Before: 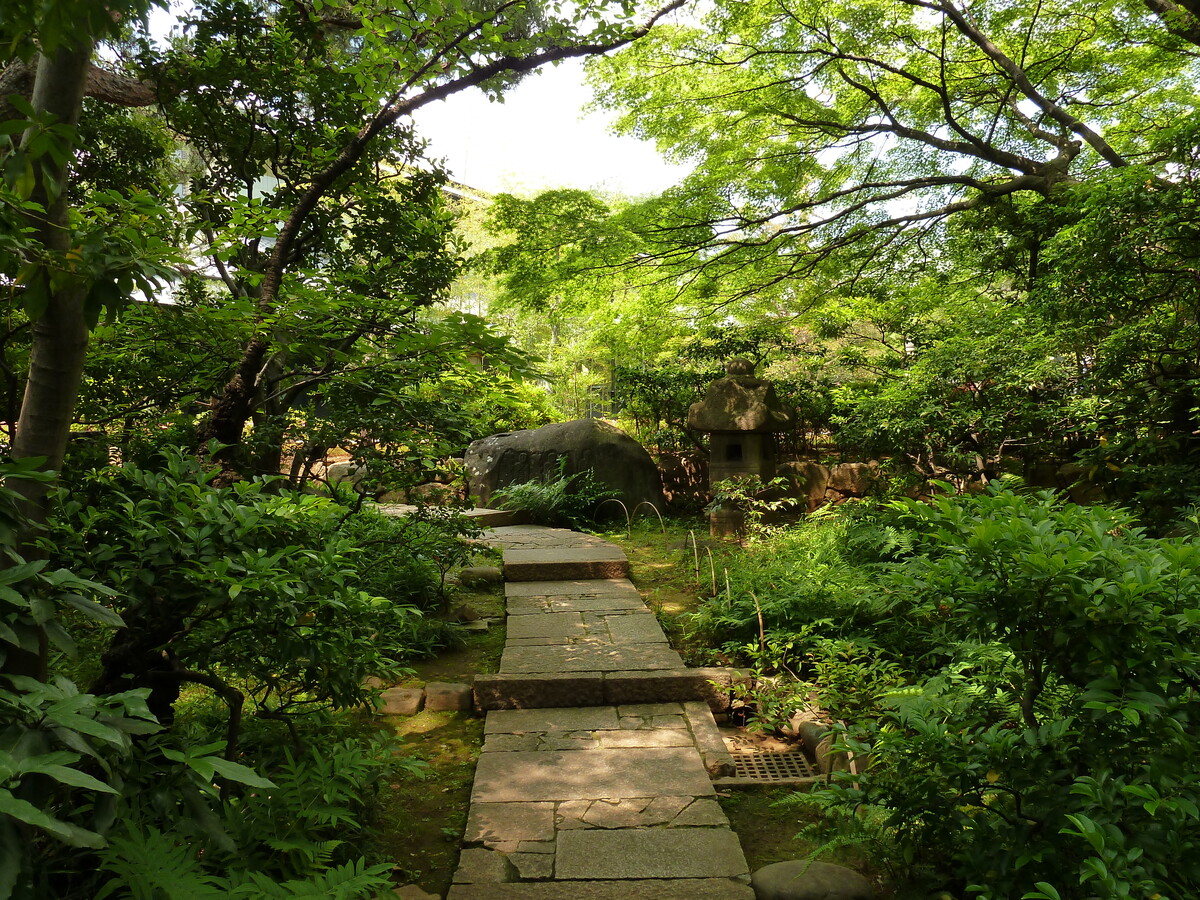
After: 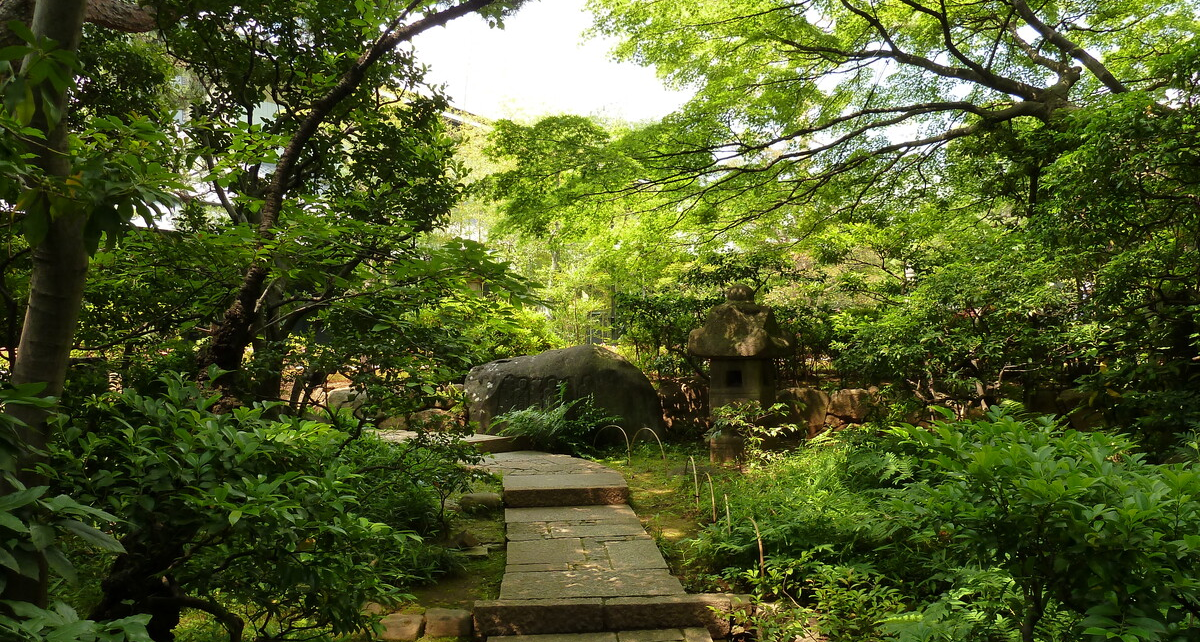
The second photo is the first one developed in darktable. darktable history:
crop and rotate: top 8.245%, bottom 20.375%
